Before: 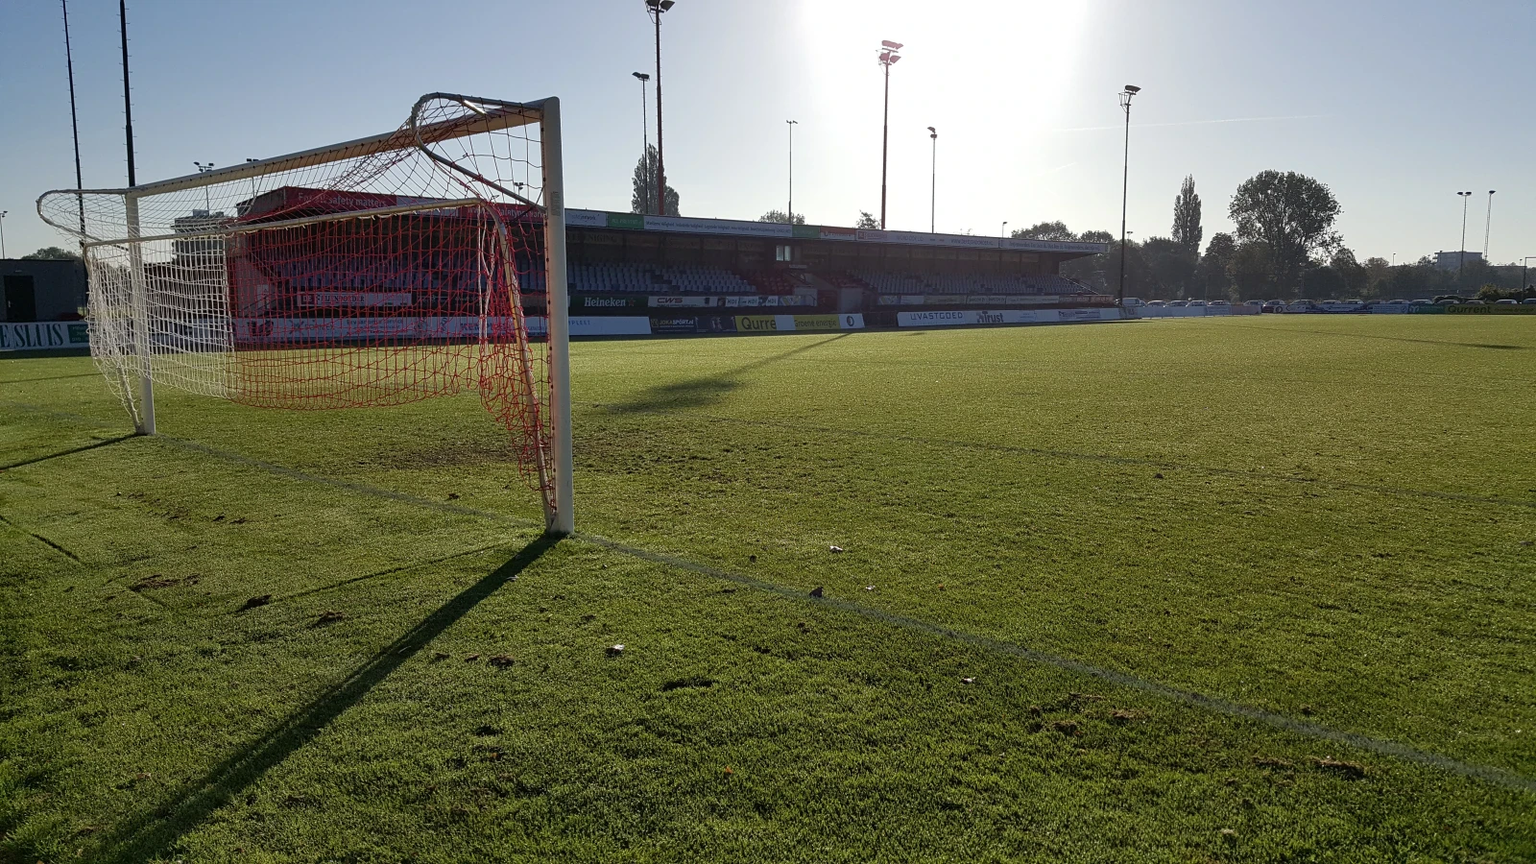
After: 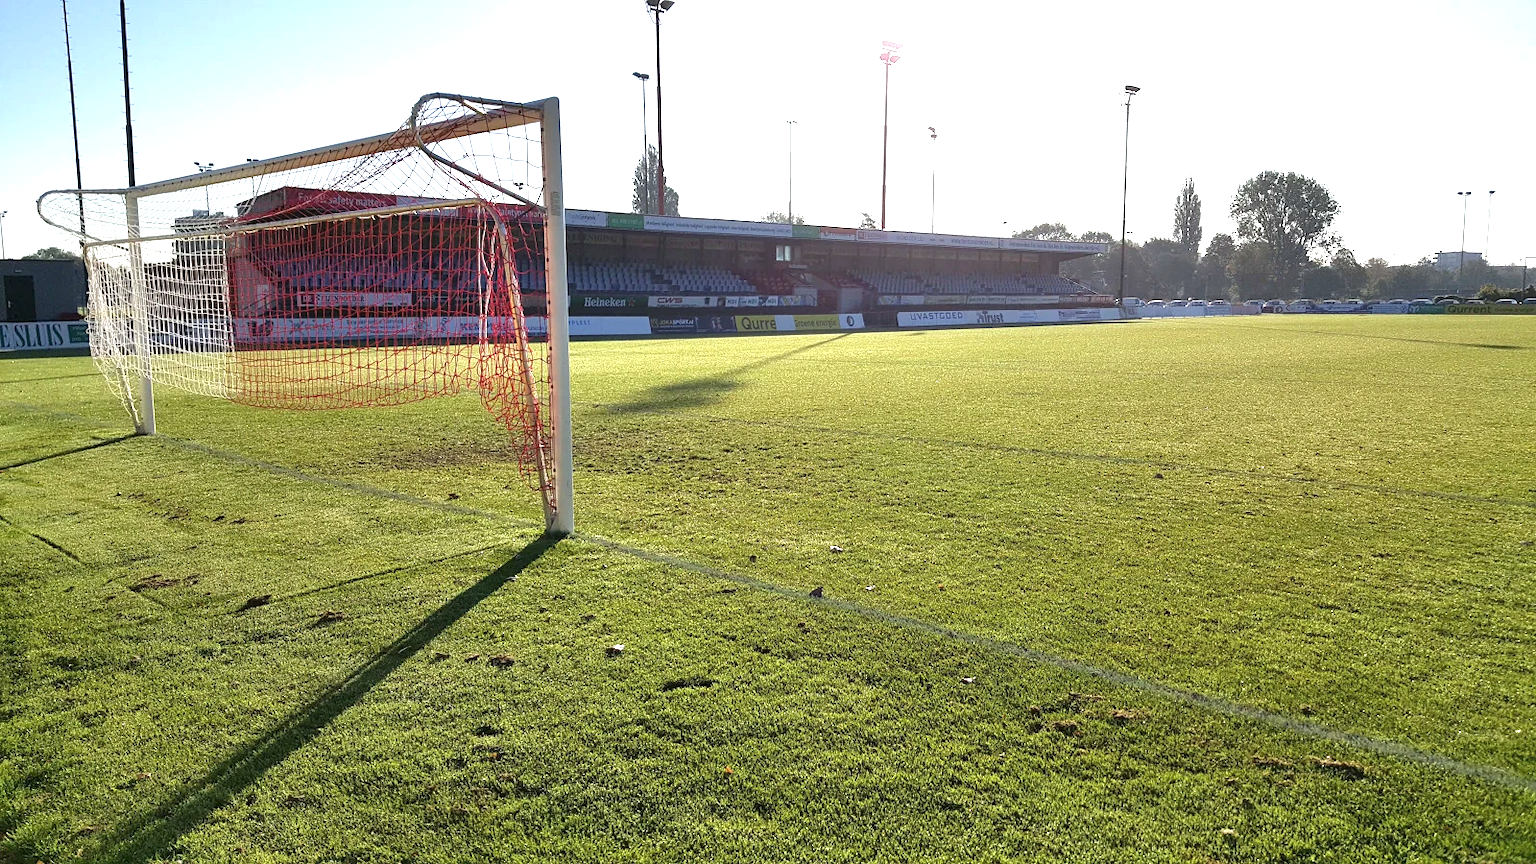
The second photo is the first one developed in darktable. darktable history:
exposure: black level correction 0, exposure 1.516 EV, compensate exposure bias true, compensate highlight preservation false
